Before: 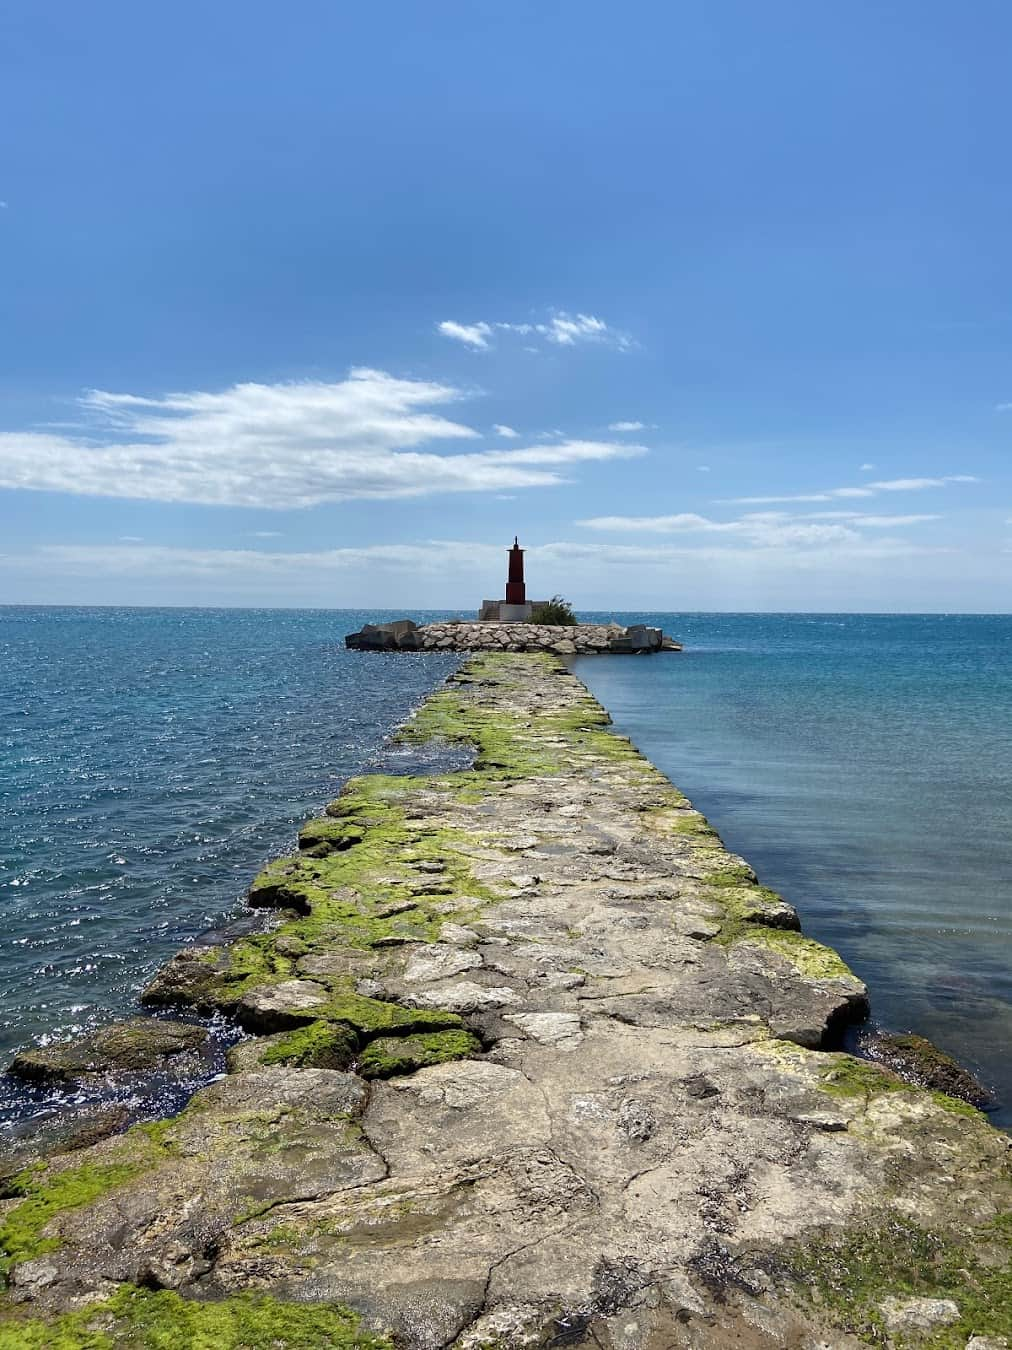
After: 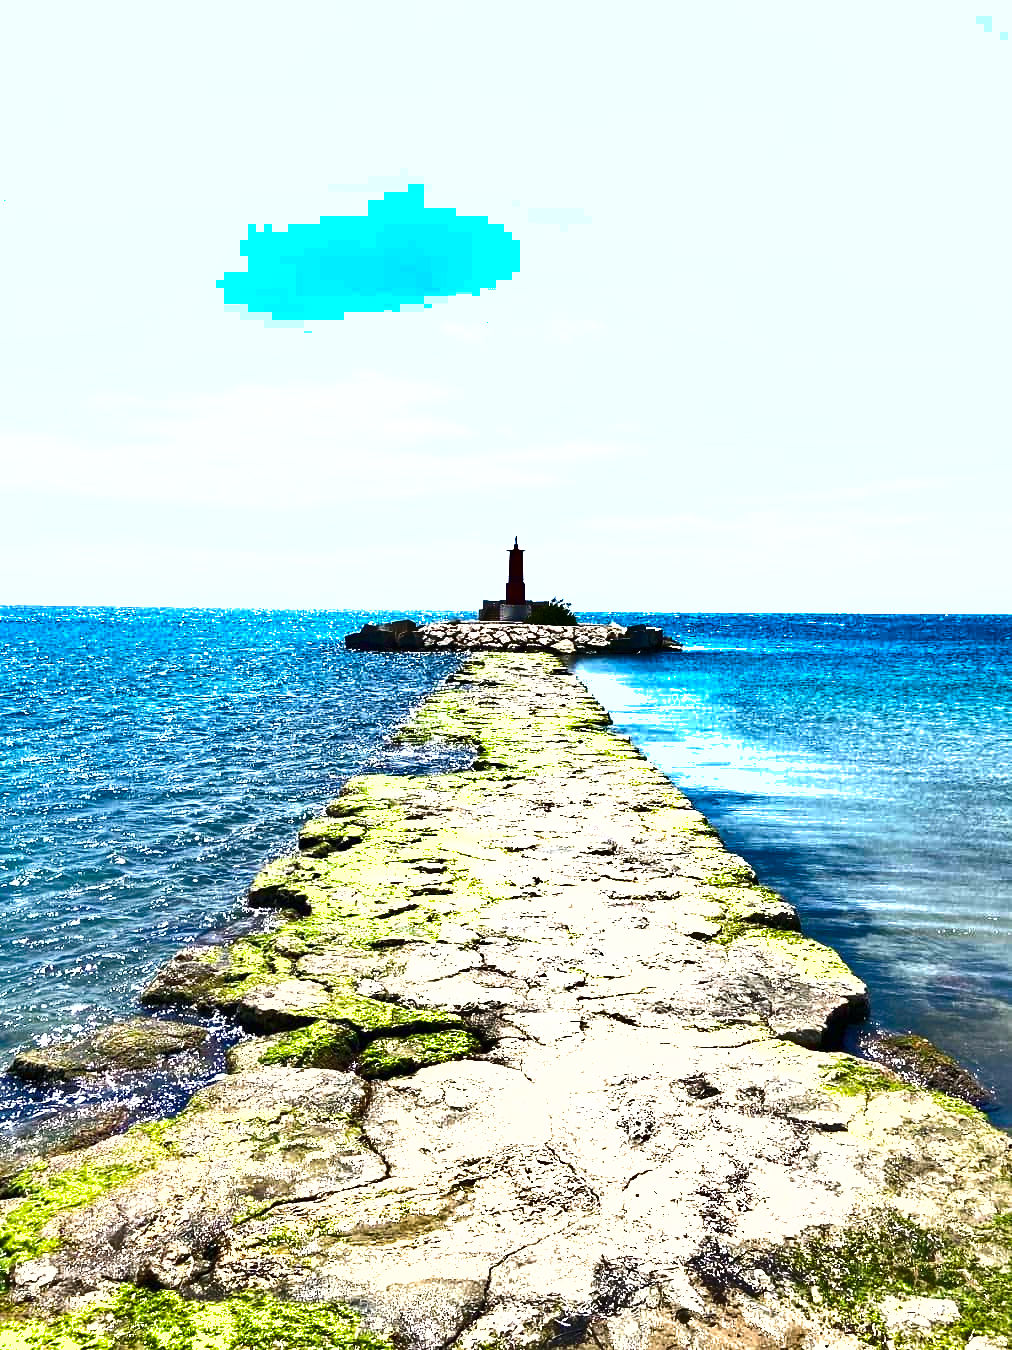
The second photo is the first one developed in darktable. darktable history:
color balance rgb: shadows lift › luminance -10.415%, power › chroma 0.511%, power › hue 215.06°, perceptual saturation grading › global saturation 21.285%, perceptual saturation grading › highlights -19.801%, perceptual saturation grading › shadows 29.814%
shadows and highlights: radius 106.56, shadows 40.7, highlights -71.68, low approximation 0.01, soften with gaussian
exposure: exposure 1.996 EV, compensate highlight preservation false
